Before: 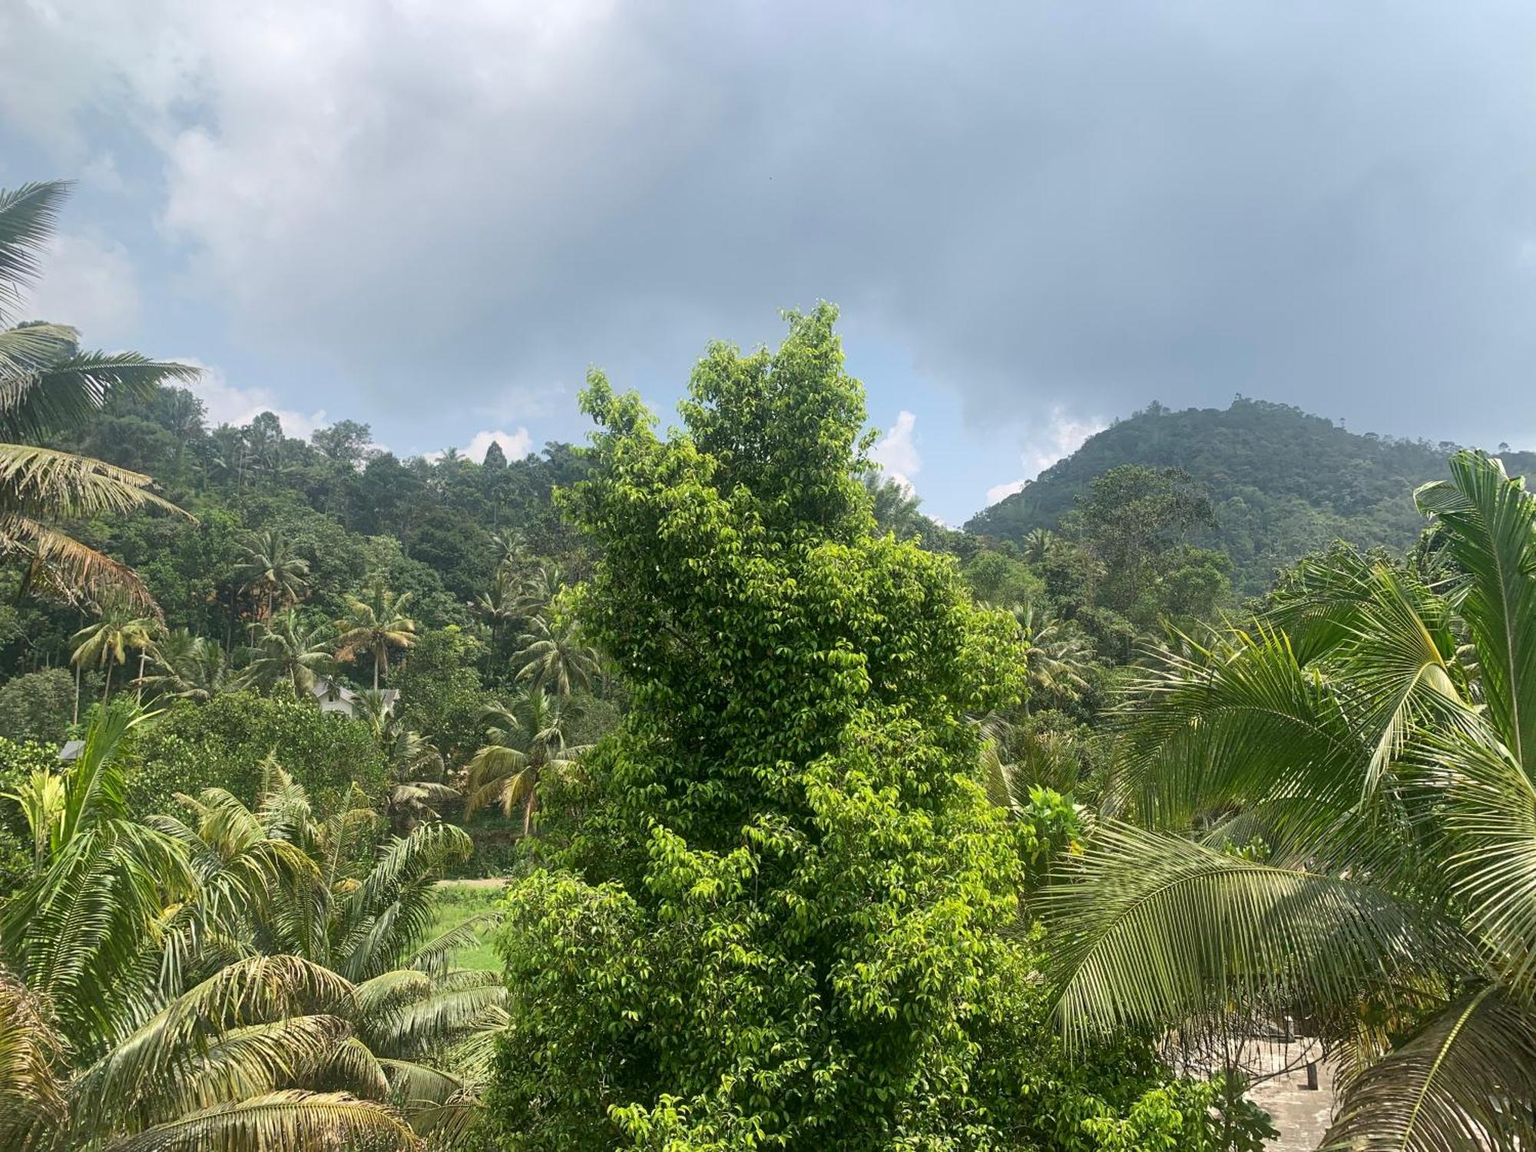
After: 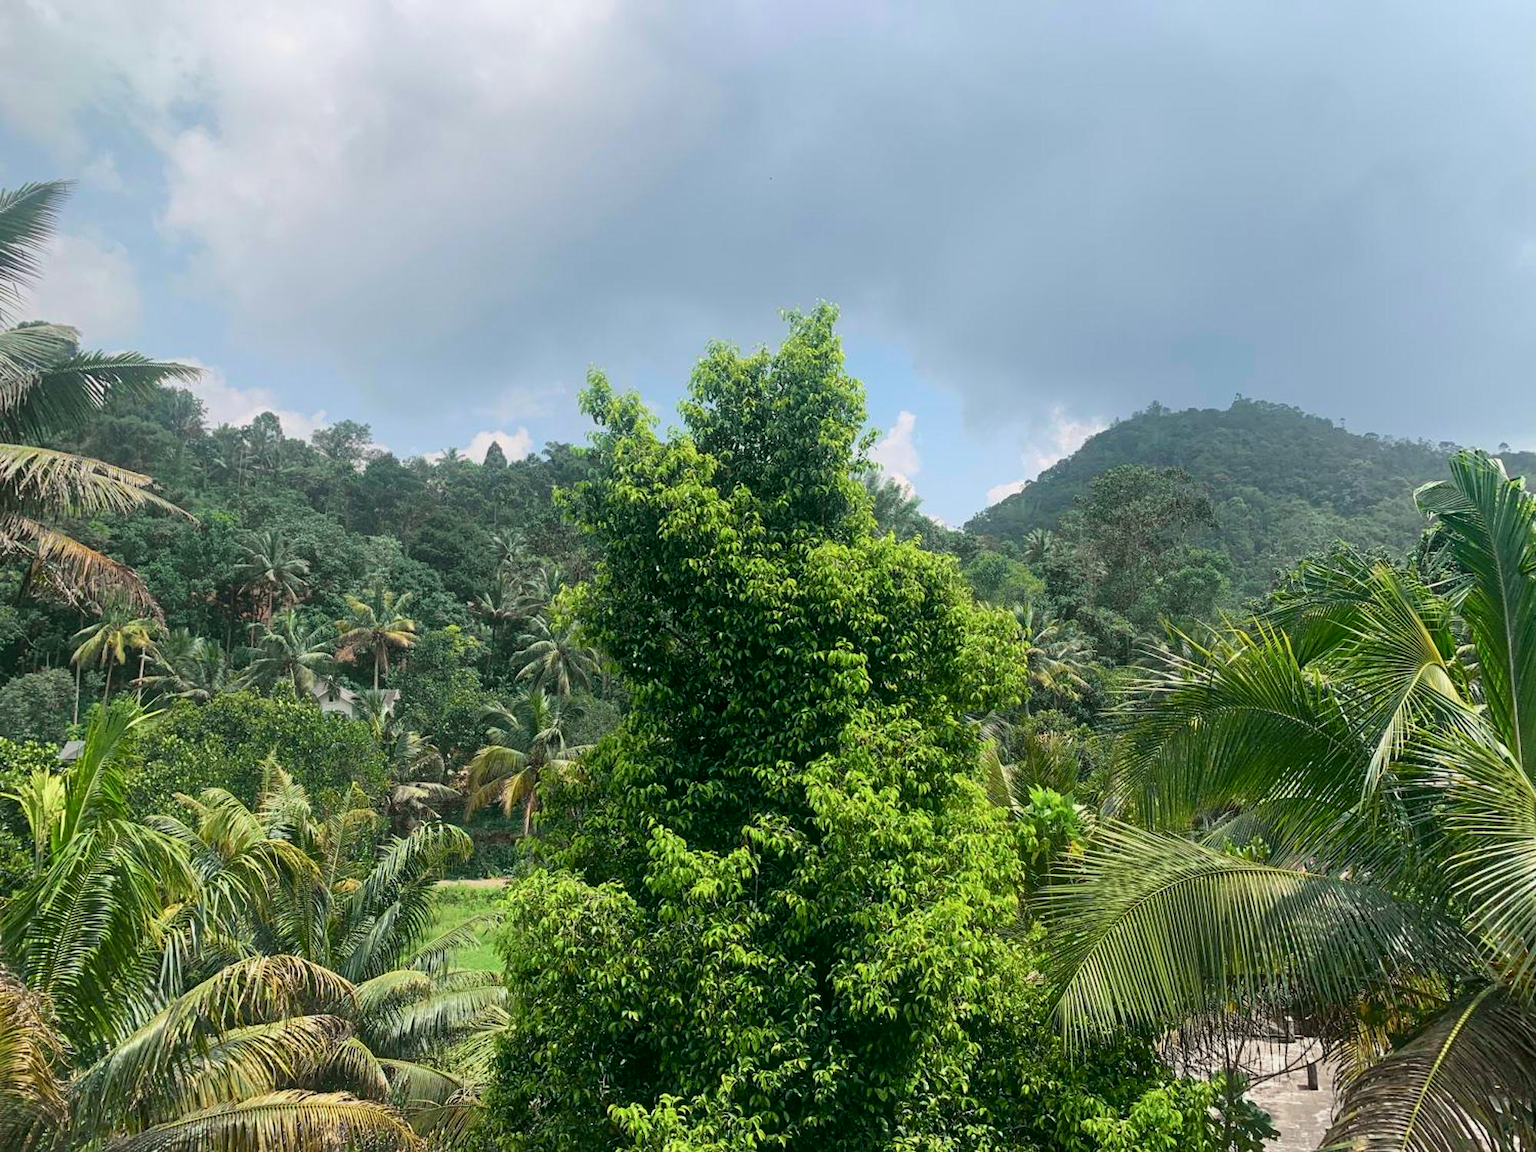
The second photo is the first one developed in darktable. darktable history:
tone curve: curves: ch0 [(0, 0) (0.068, 0.031) (0.183, 0.13) (0.341, 0.319) (0.547, 0.545) (0.828, 0.817) (1, 0.968)]; ch1 [(0, 0) (0.23, 0.166) (0.34, 0.308) (0.371, 0.337) (0.429, 0.408) (0.477, 0.466) (0.499, 0.5) (0.529, 0.528) (0.559, 0.578) (0.743, 0.798) (1, 1)]; ch2 [(0, 0) (0.431, 0.419) (0.495, 0.502) (0.524, 0.525) (0.568, 0.543) (0.6, 0.597) (0.634, 0.644) (0.728, 0.722) (1, 1)], color space Lab, independent channels, preserve colors none
